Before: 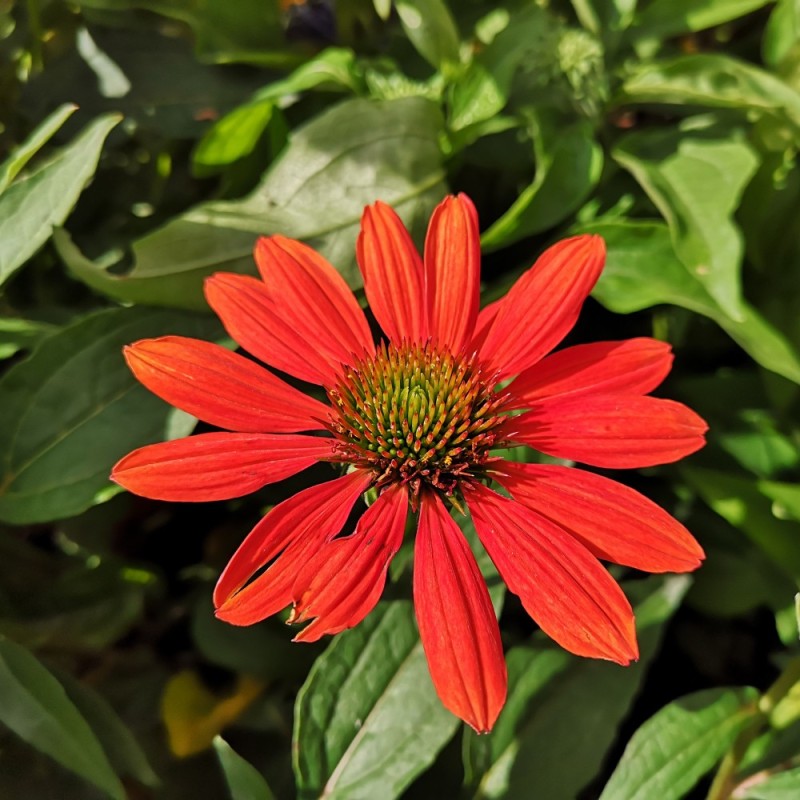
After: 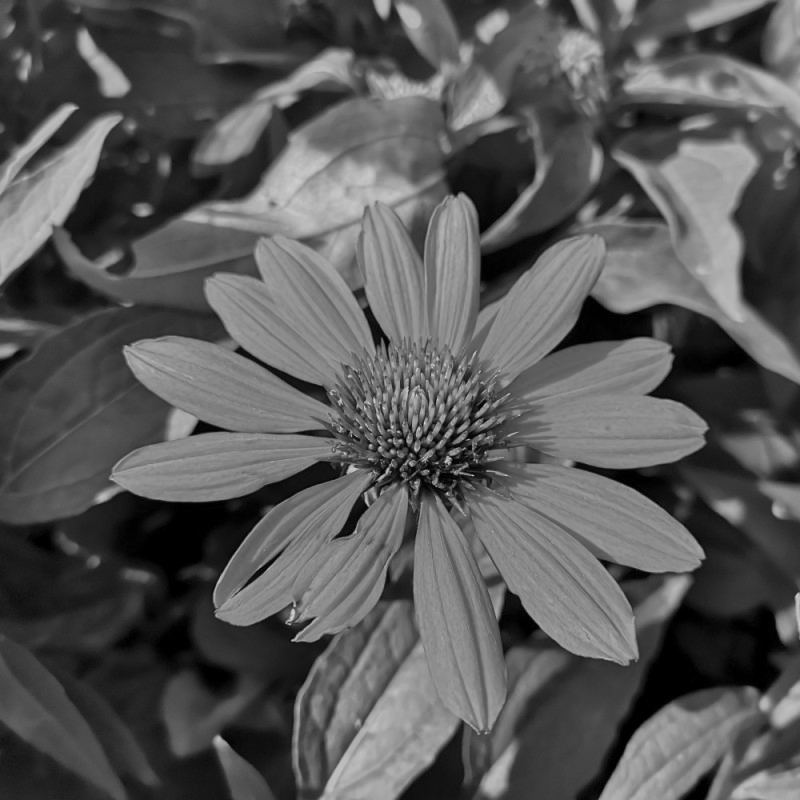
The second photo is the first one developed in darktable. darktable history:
white balance: red 1.042, blue 1.17
color balance rgb: shadows lift › chroma 1%, shadows lift › hue 113°, highlights gain › chroma 0.2%, highlights gain › hue 333°, perceptual saturation grading › global saturation 20%, perceptual saturation grading › highlights -50%, perceptual saturation grading › shadows 25%, contrast -10%
monochrome: a 32, b 64, size 2.3
